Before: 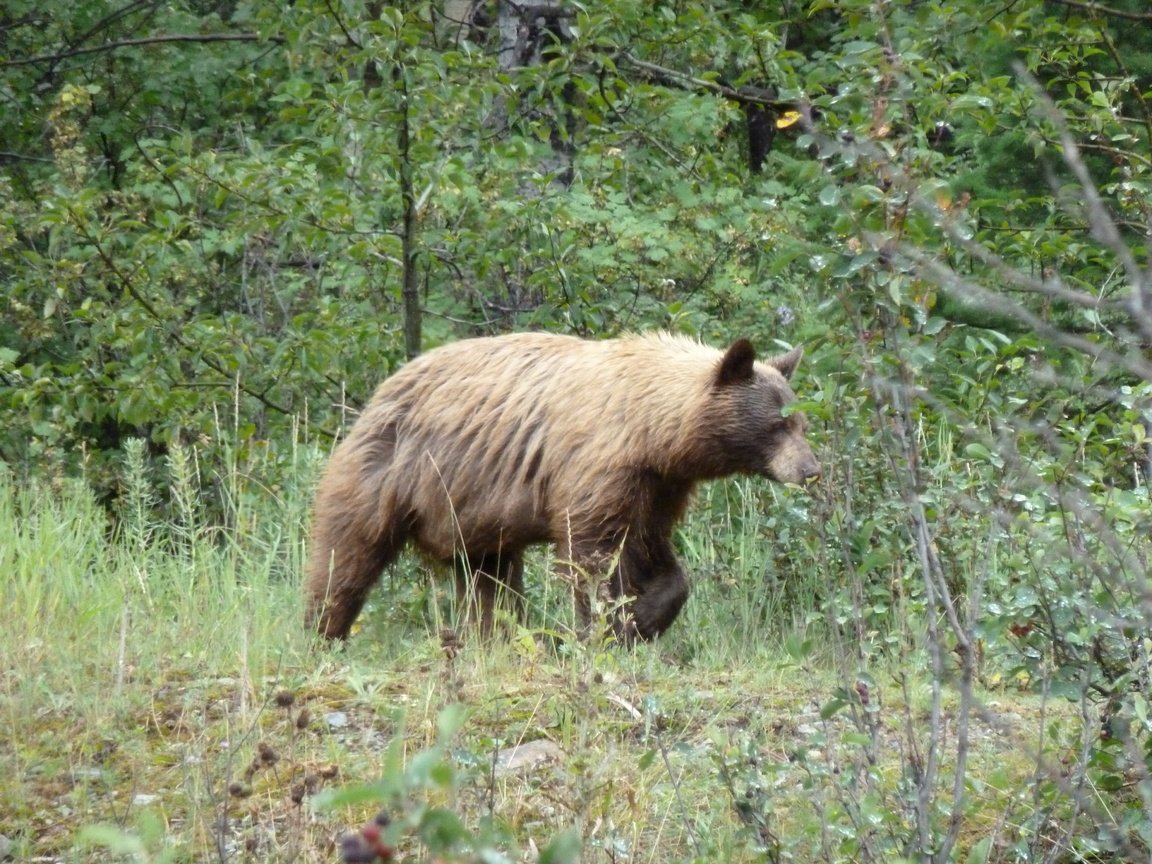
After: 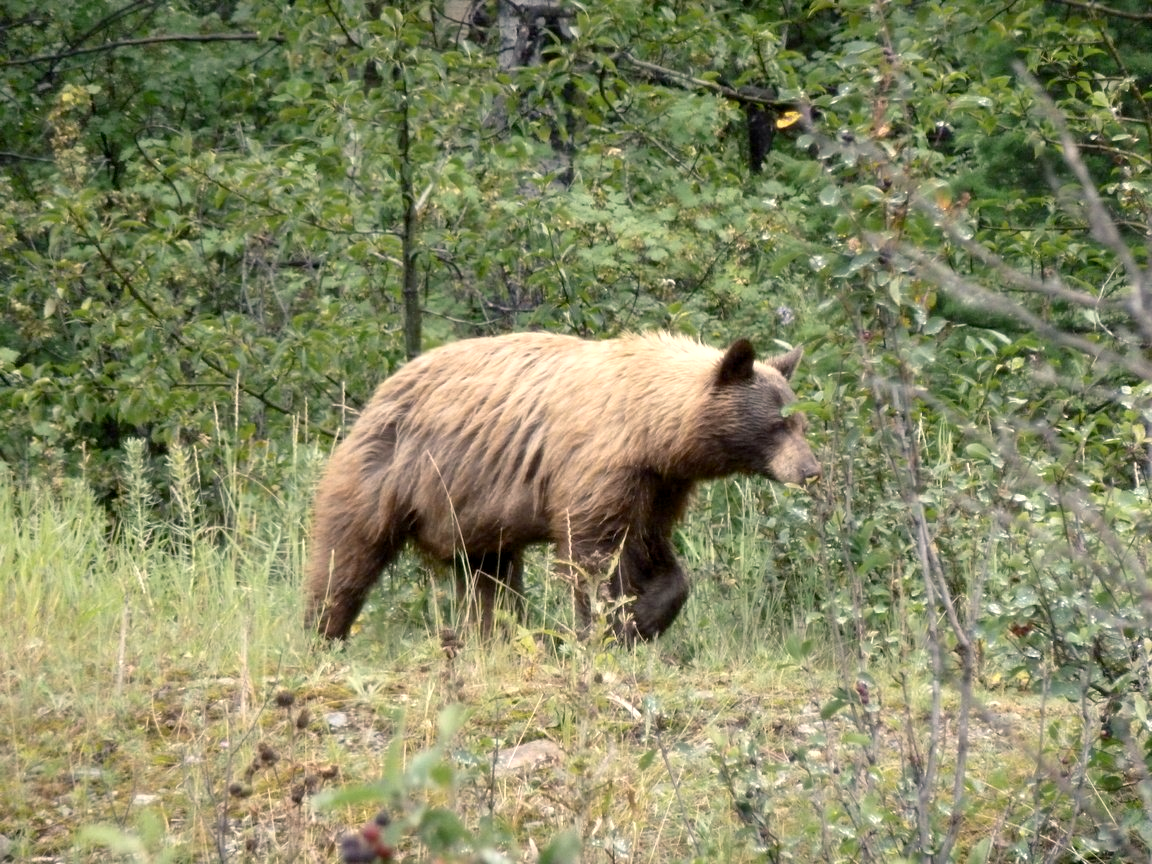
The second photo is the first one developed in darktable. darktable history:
color balance rgb: highlights gain › chroma 3.633%, highlights gain › hue 57.87°, global offset › luminance -0.508%, linear chroma grading › shadows -1.626%, linear chroma grading › highlights -14.854%, linear chroma grading › global chroma -9.454%, linear chroma grading › mid-tones -9.767%, perceptual saturation grading › global saturation 0.782%, perceptual brilliance grading › global brilliance 2.836%, global vibrance 25.991%, contrast 5.924%
